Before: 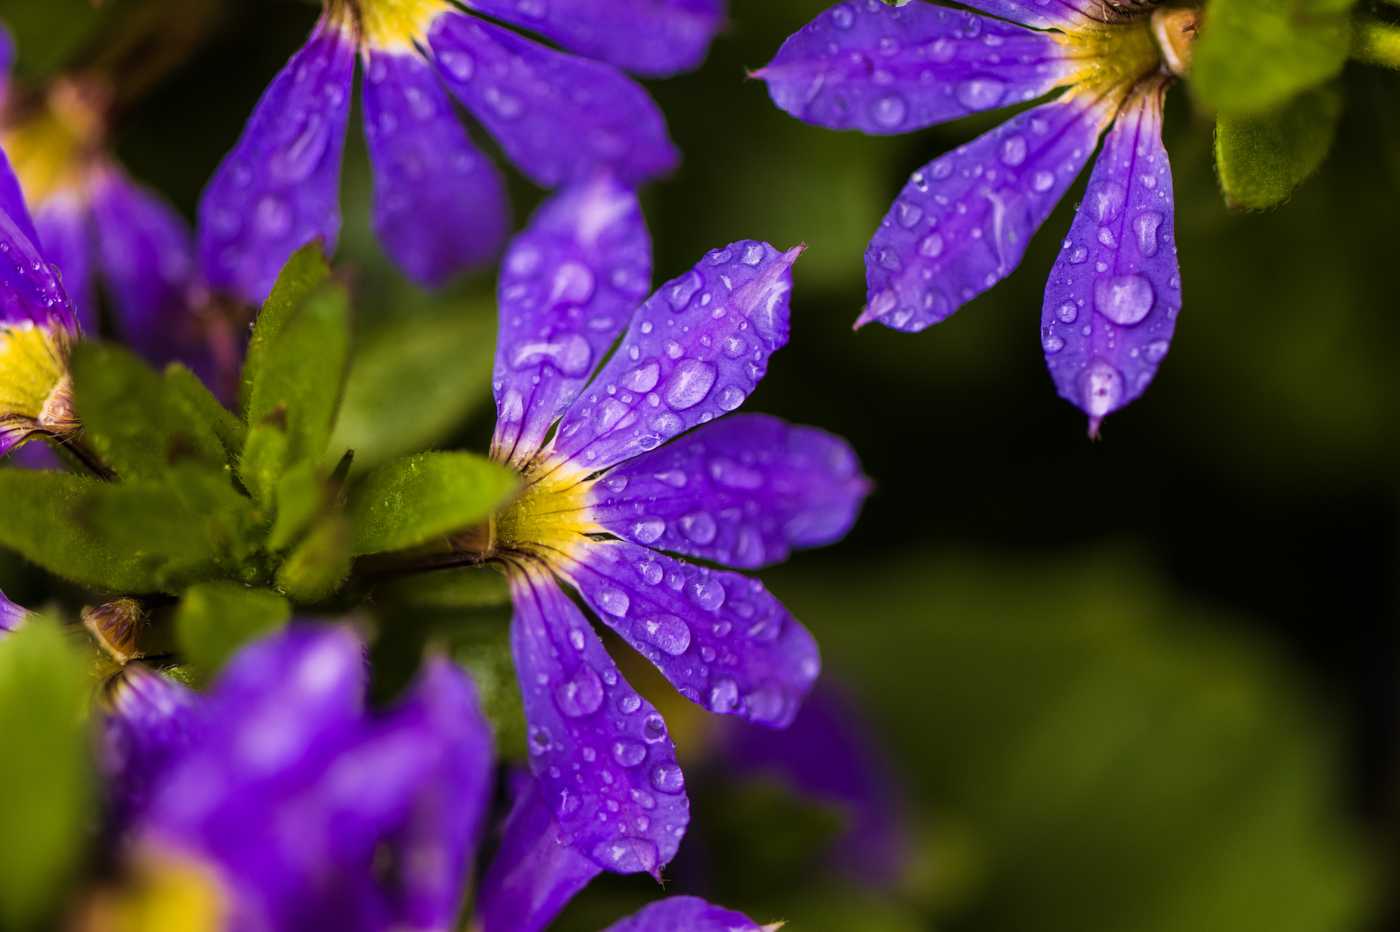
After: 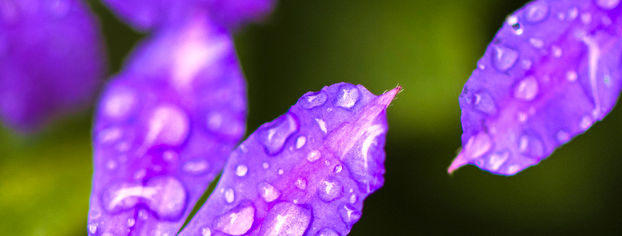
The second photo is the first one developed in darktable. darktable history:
crop: left 28.971%, top 16.849%, right 26.596%, bottom 57.768%
shadows and highlights: low approximation 0.01, soften with gaussian
exposure: black level correction 0, exposure 0.697 EV, compensate highlight preservation false
